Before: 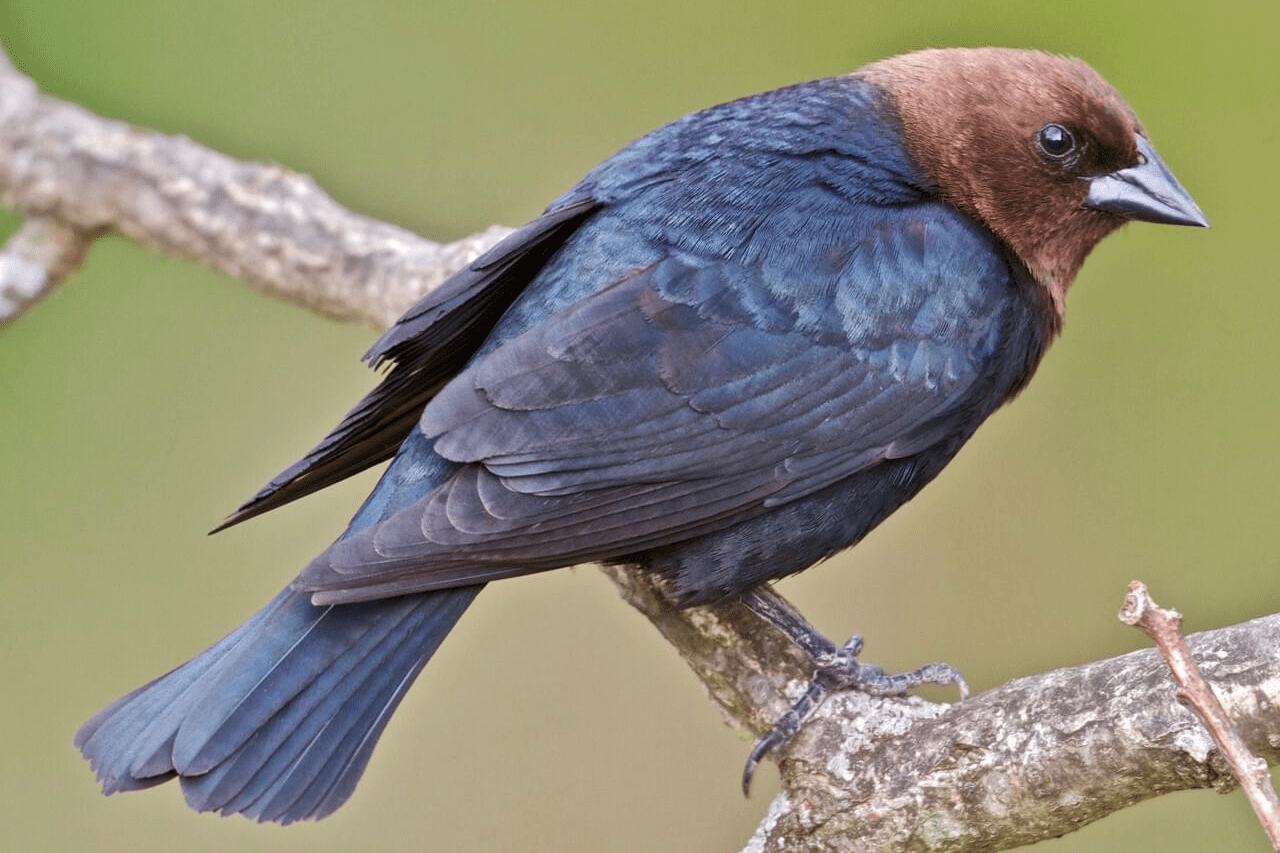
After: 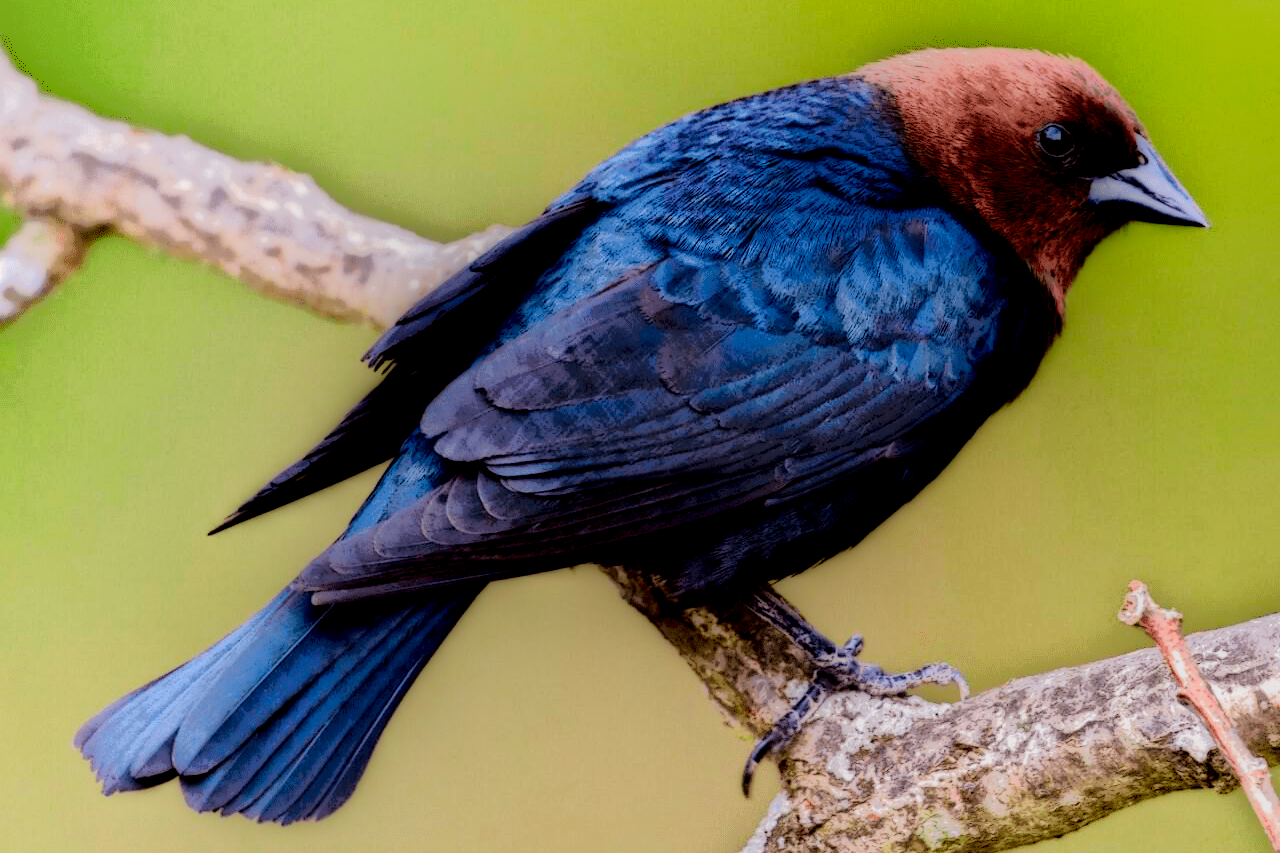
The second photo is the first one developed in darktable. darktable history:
local contrast: highlights 5%, shadows 214%, detail 164%, midtone range 0.001
filmic rgb: black relative exposure -5.14 EV, white relative exposure 3.19 EV, hardness 3.47, contrast 1.183, highlights saturation mix -28.6%, iterations of high-quality reconstruction 0
tone equalizer: edges refinement/feathering 500, mask exposure compensation -1.57 EV, preserve details no
contrast brightness saturation: contrast 0.204, brightness 0.205, saturation 0.815
